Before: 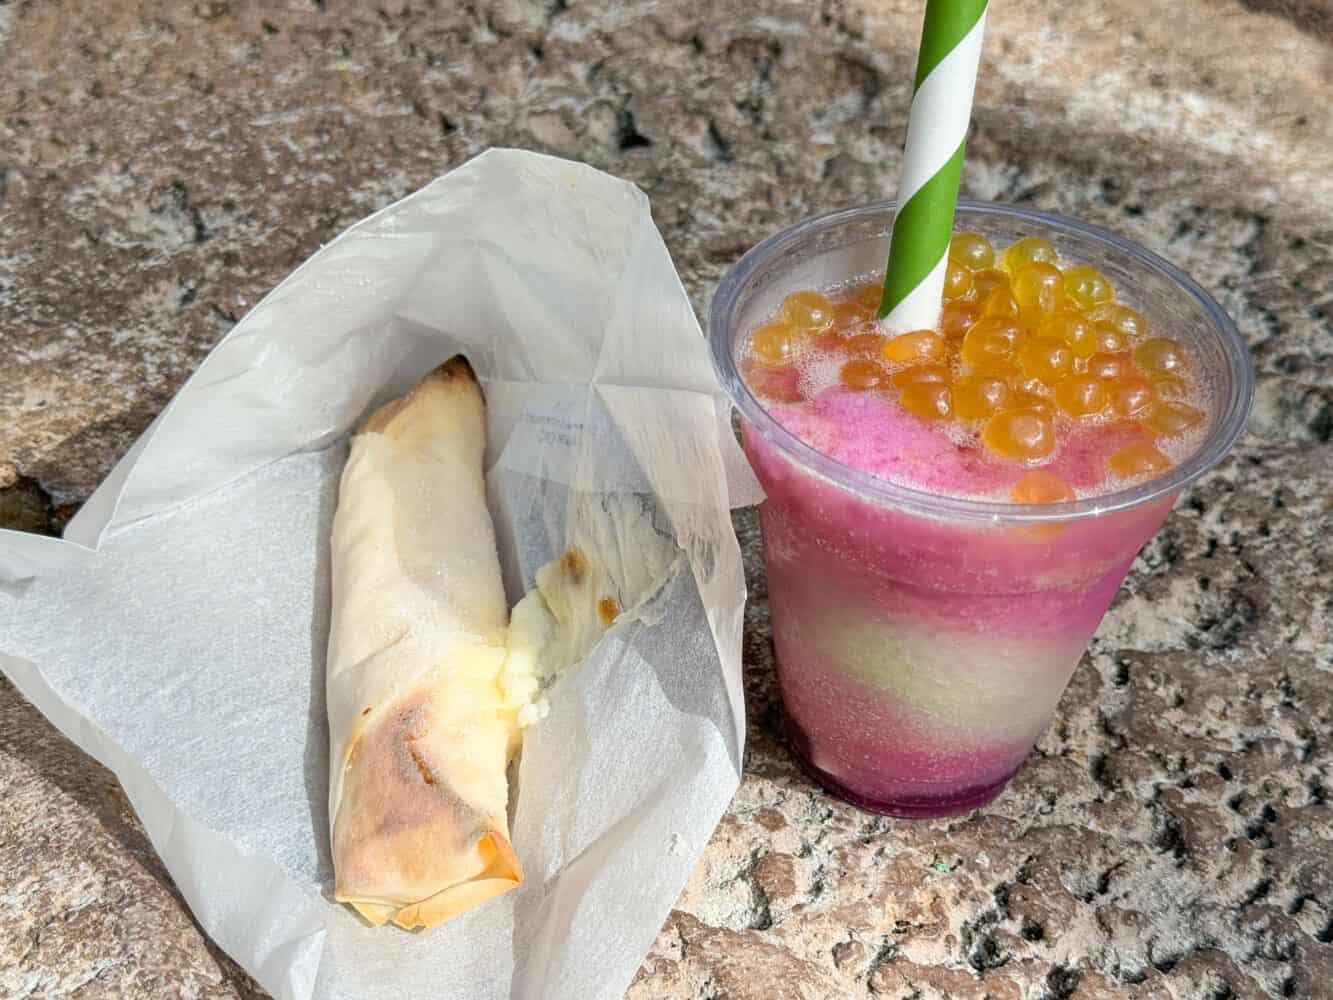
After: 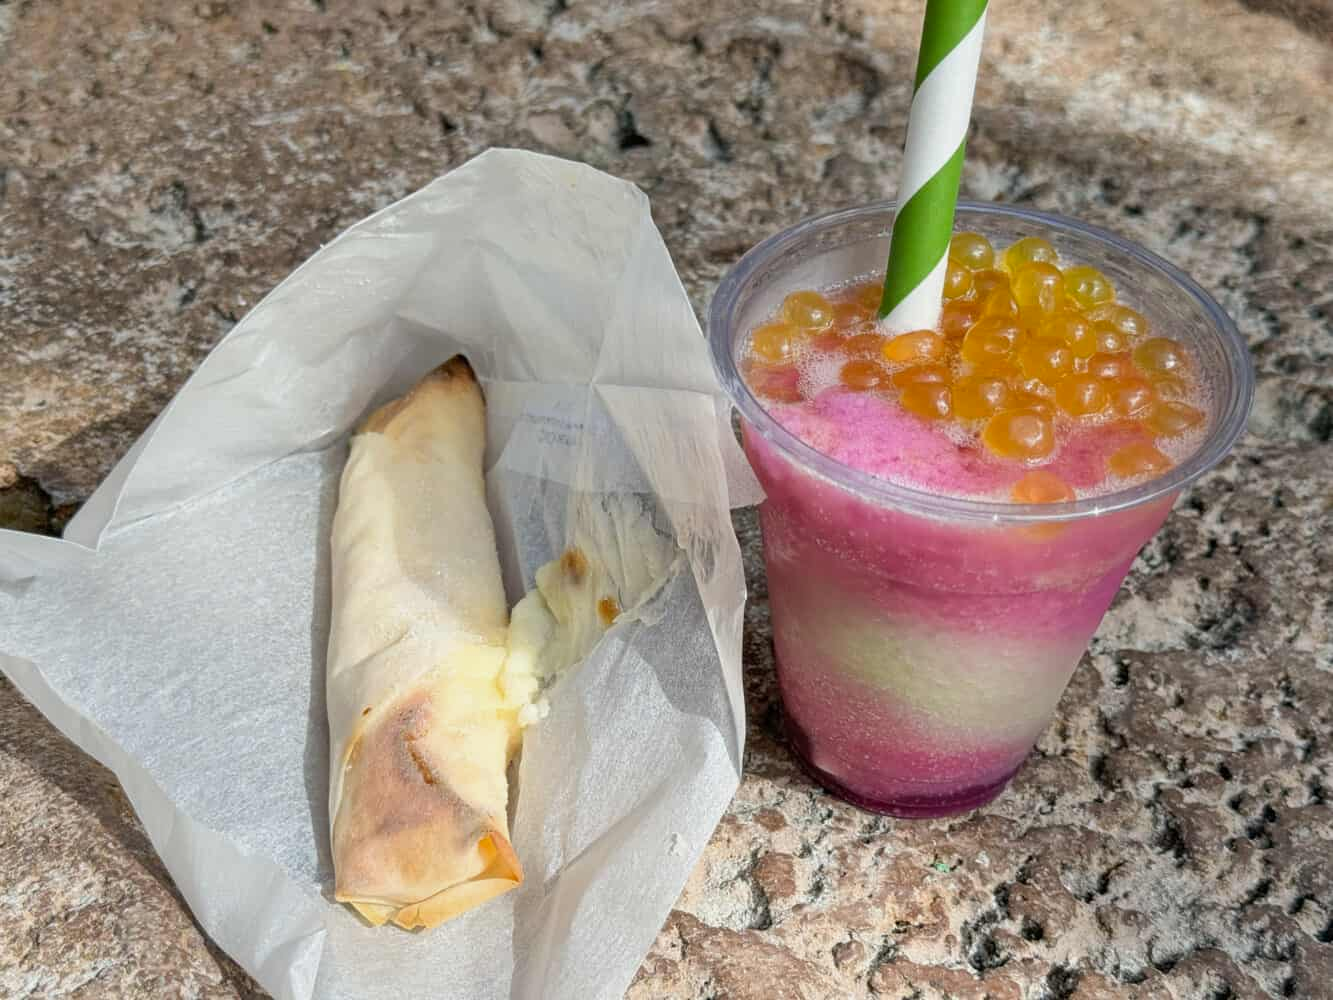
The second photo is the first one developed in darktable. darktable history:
shadows and highlights: shadows 25.95, white point adjustment -3, highlights -30.1, highlights color adjustment 40.27%
